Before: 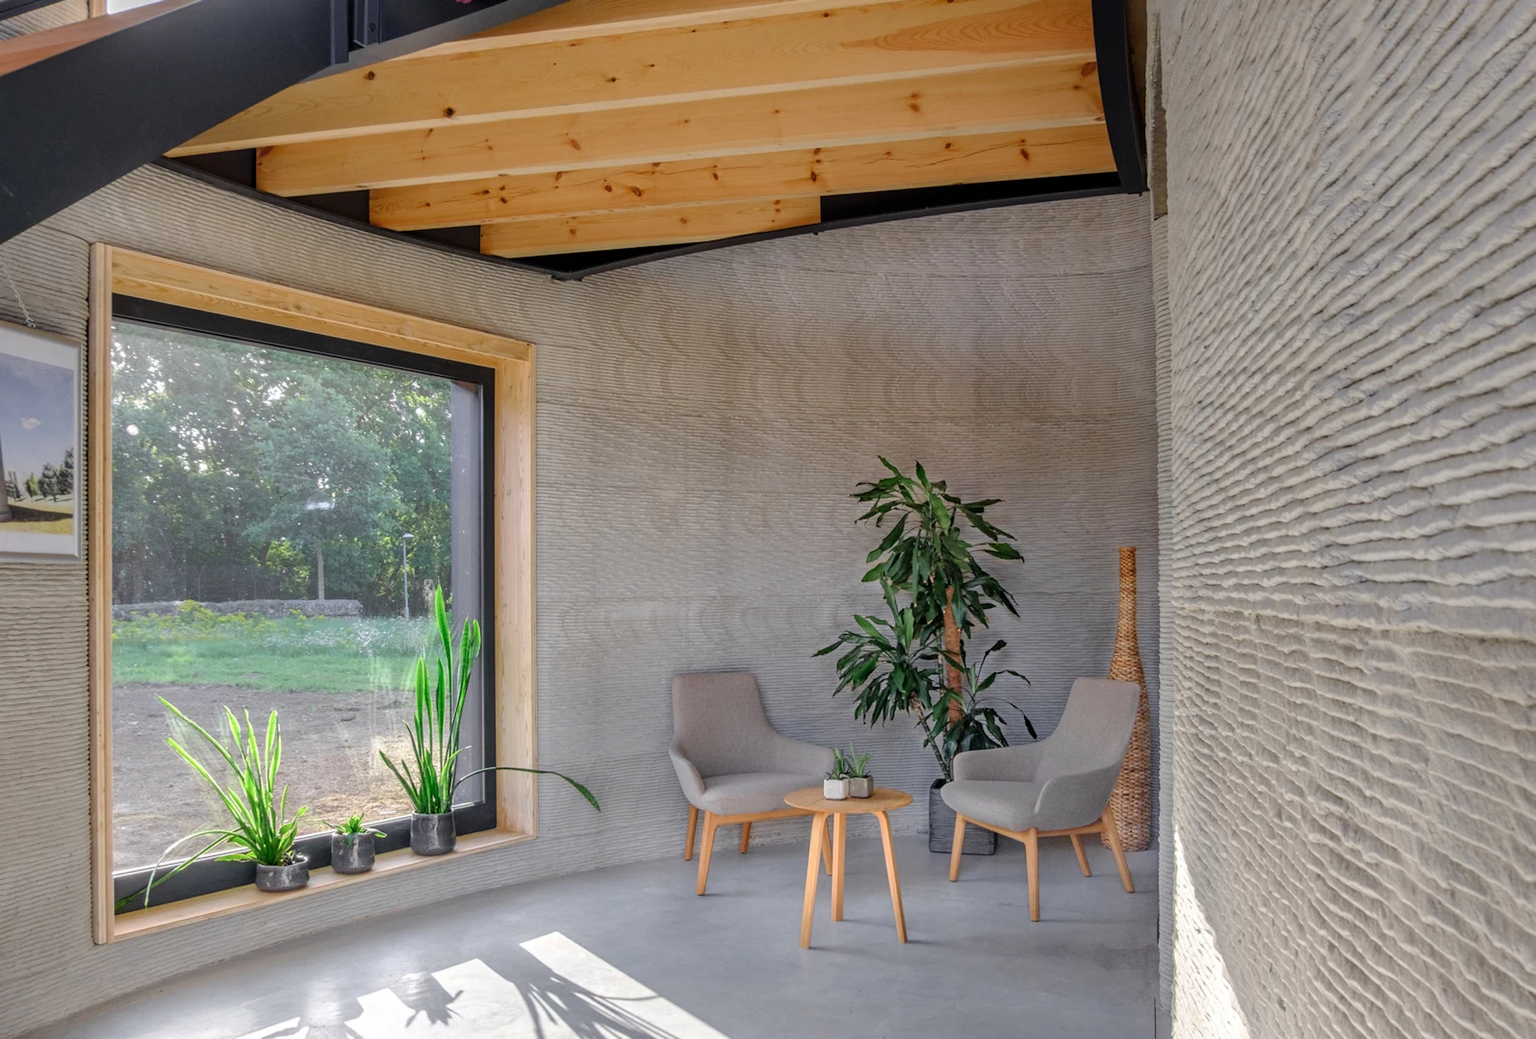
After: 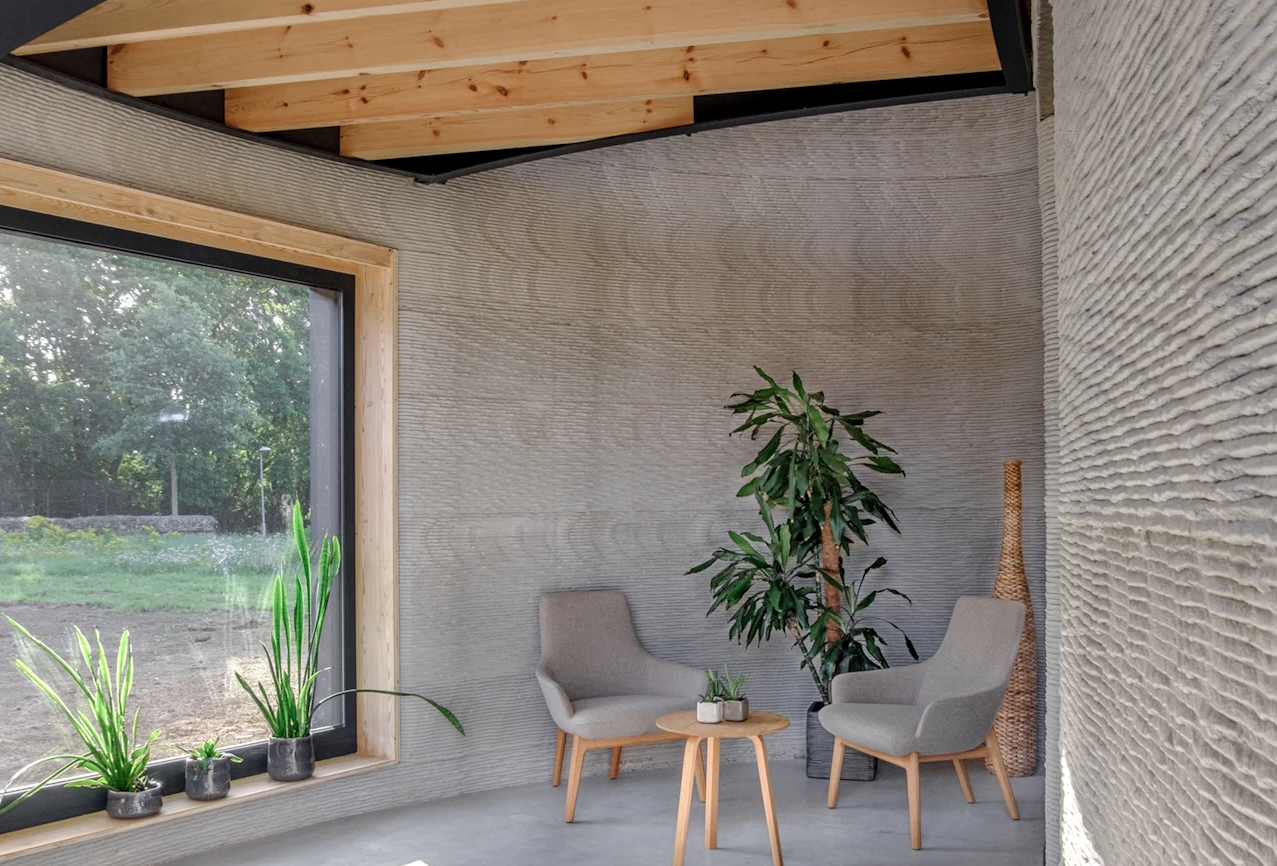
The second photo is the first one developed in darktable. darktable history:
crop and rotate: left 10.012%, top 10.081%, right 9.938%, bottom 9.684%
color balance rgb: global offset › hue 171.84°, linear chroma grading › shadows 31.345%, linear chroma grading › global chroma -1.706%, linear chroma grading › mid-tones 3.837%, perceptual saturation grading › global saturation -27.769%
local contrast: highlights 107%, shadows 99%, detail 120%, midtone range 0.2
